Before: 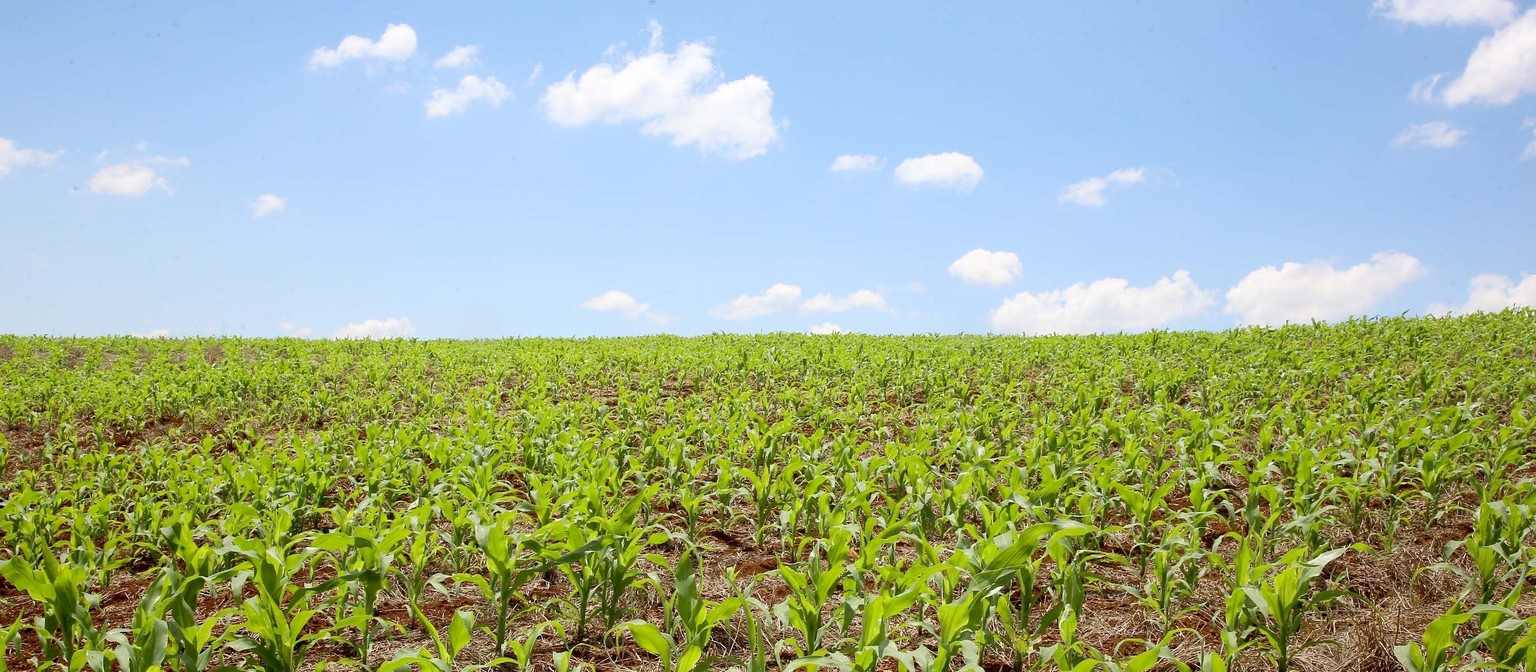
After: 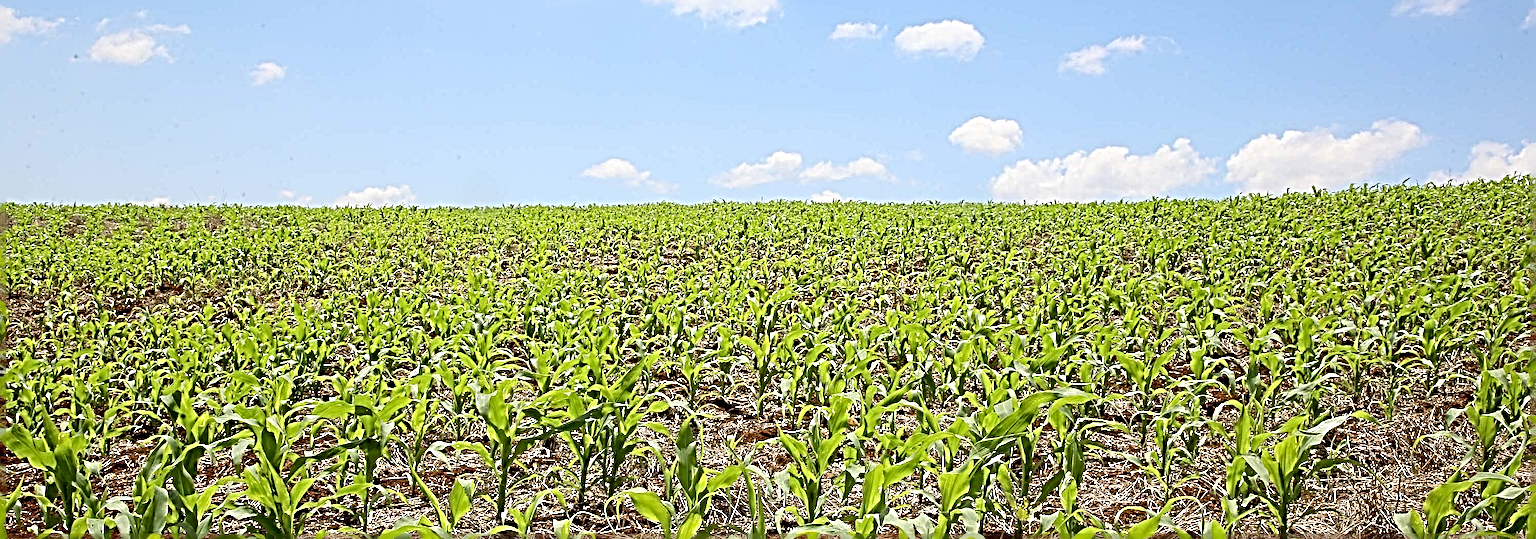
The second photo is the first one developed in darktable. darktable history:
sharpen: radius 6.281, amount 1.806, threshold 0.098
crop and rotate: top 19.691%
